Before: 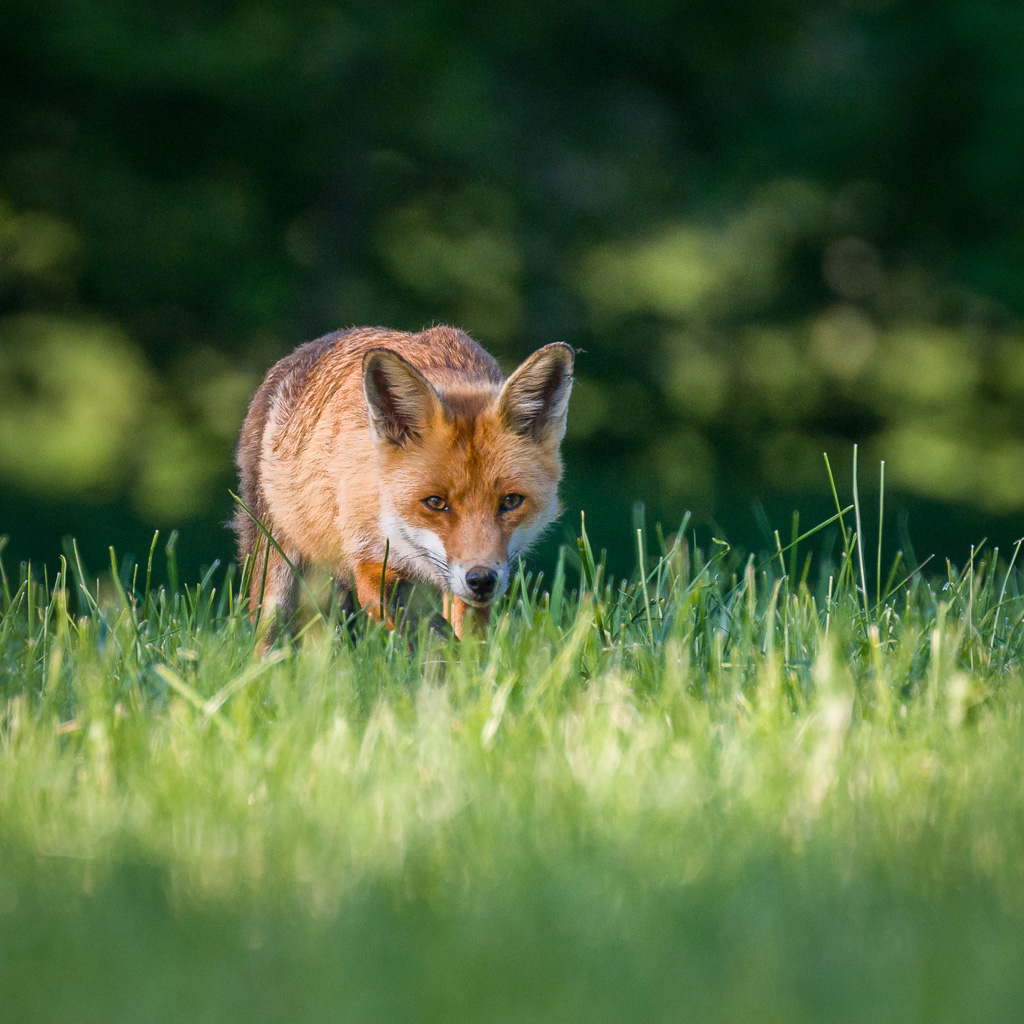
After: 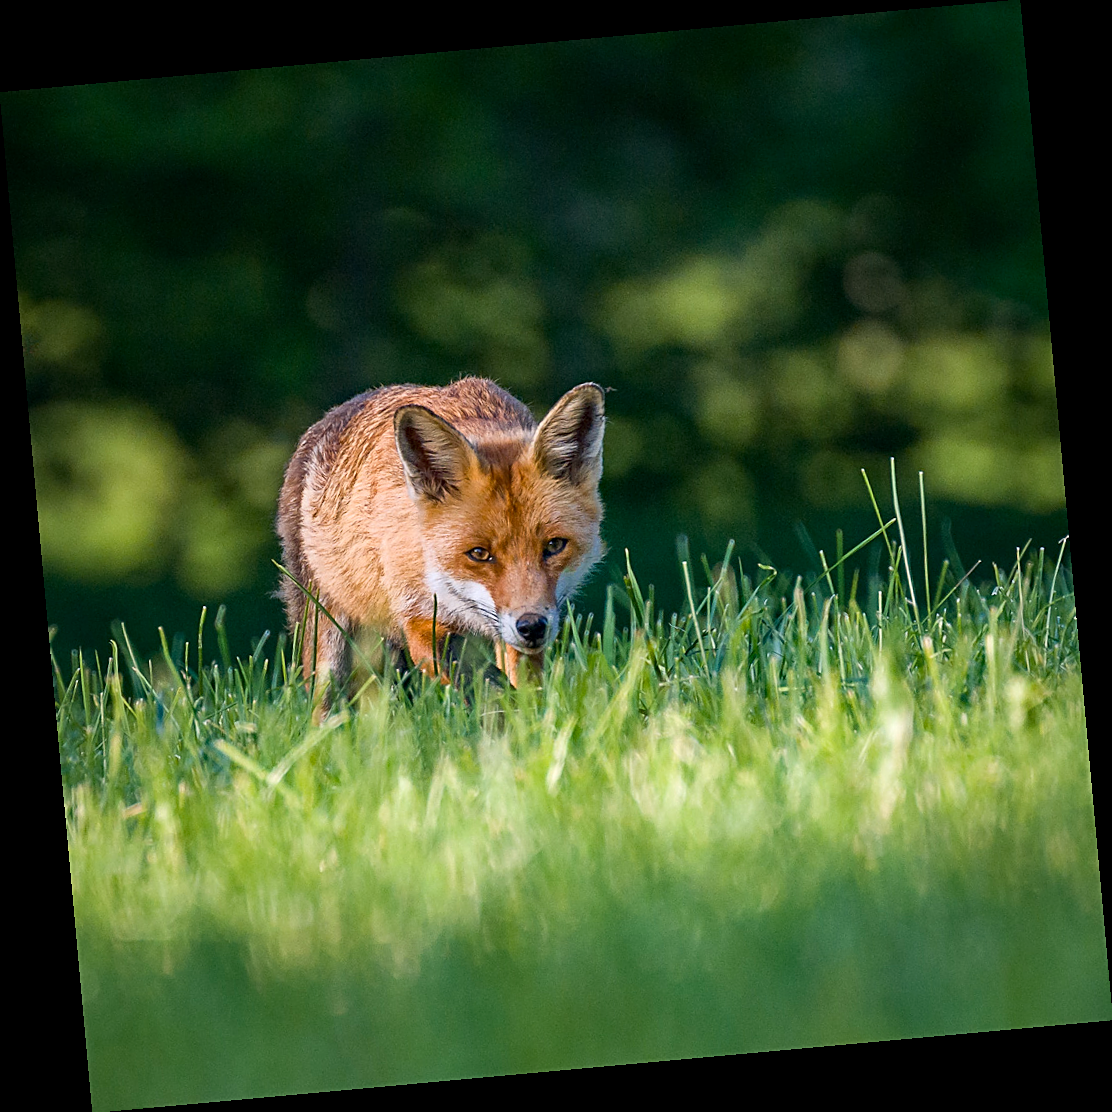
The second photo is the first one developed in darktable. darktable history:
contrast brightness saturation: contrast 0.07
haze removal: strength 0.29, distance 0.25, compatibility mode true, adaptive false
sharpen: on, module defaults
rotate and perspective: rotation -5.2°, automatic cropping off
